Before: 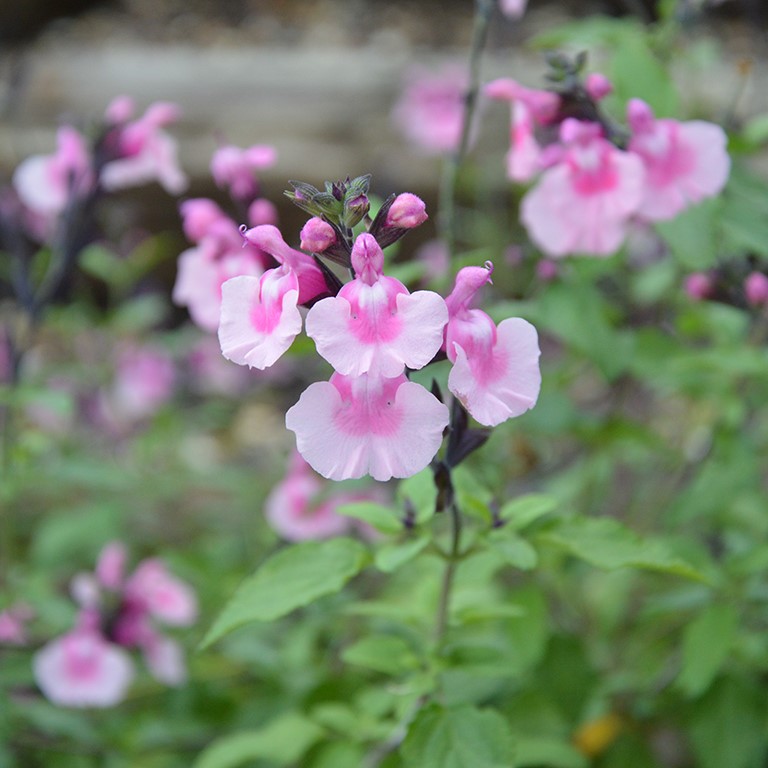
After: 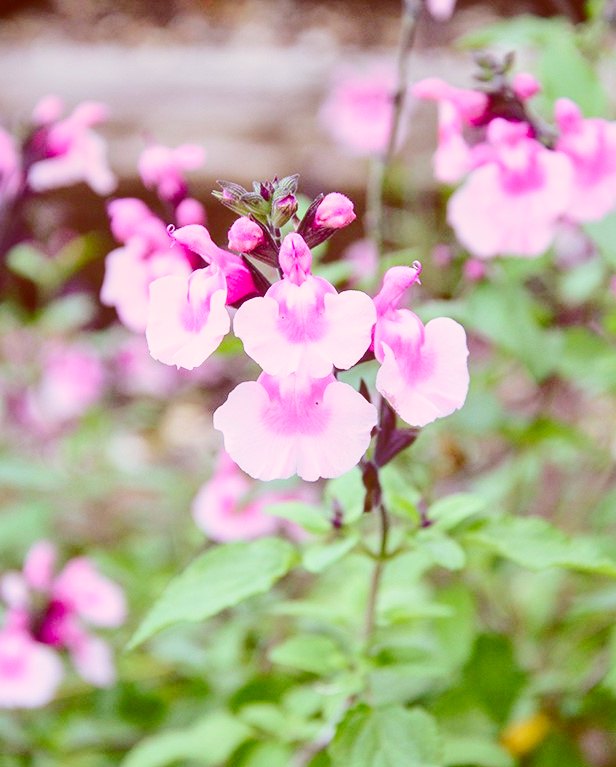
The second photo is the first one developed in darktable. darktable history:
color correction: highlights a* 9.41, highlights b* 9, shadows a* 39.29, shadows b* 39.6, saturation 0.797
crop and rotate: left 9.482%, right 10.245%
local contrast: highlights 48%, shadows 1%, detail 99%
contrast brightness saturation: contrast 0.179, saturation 0.305
color calibration: illuminant custom, x 0.389, y 0.387, temperature 3825.92 K
base curve: curves: ch0 [(0, 0) (0.028, 0.03) (0.121, 0.232) (0.46, 0.748) (0.859, 0.968) (1, 1)], preserve colors none
exposure: compensate highlight preservation false
